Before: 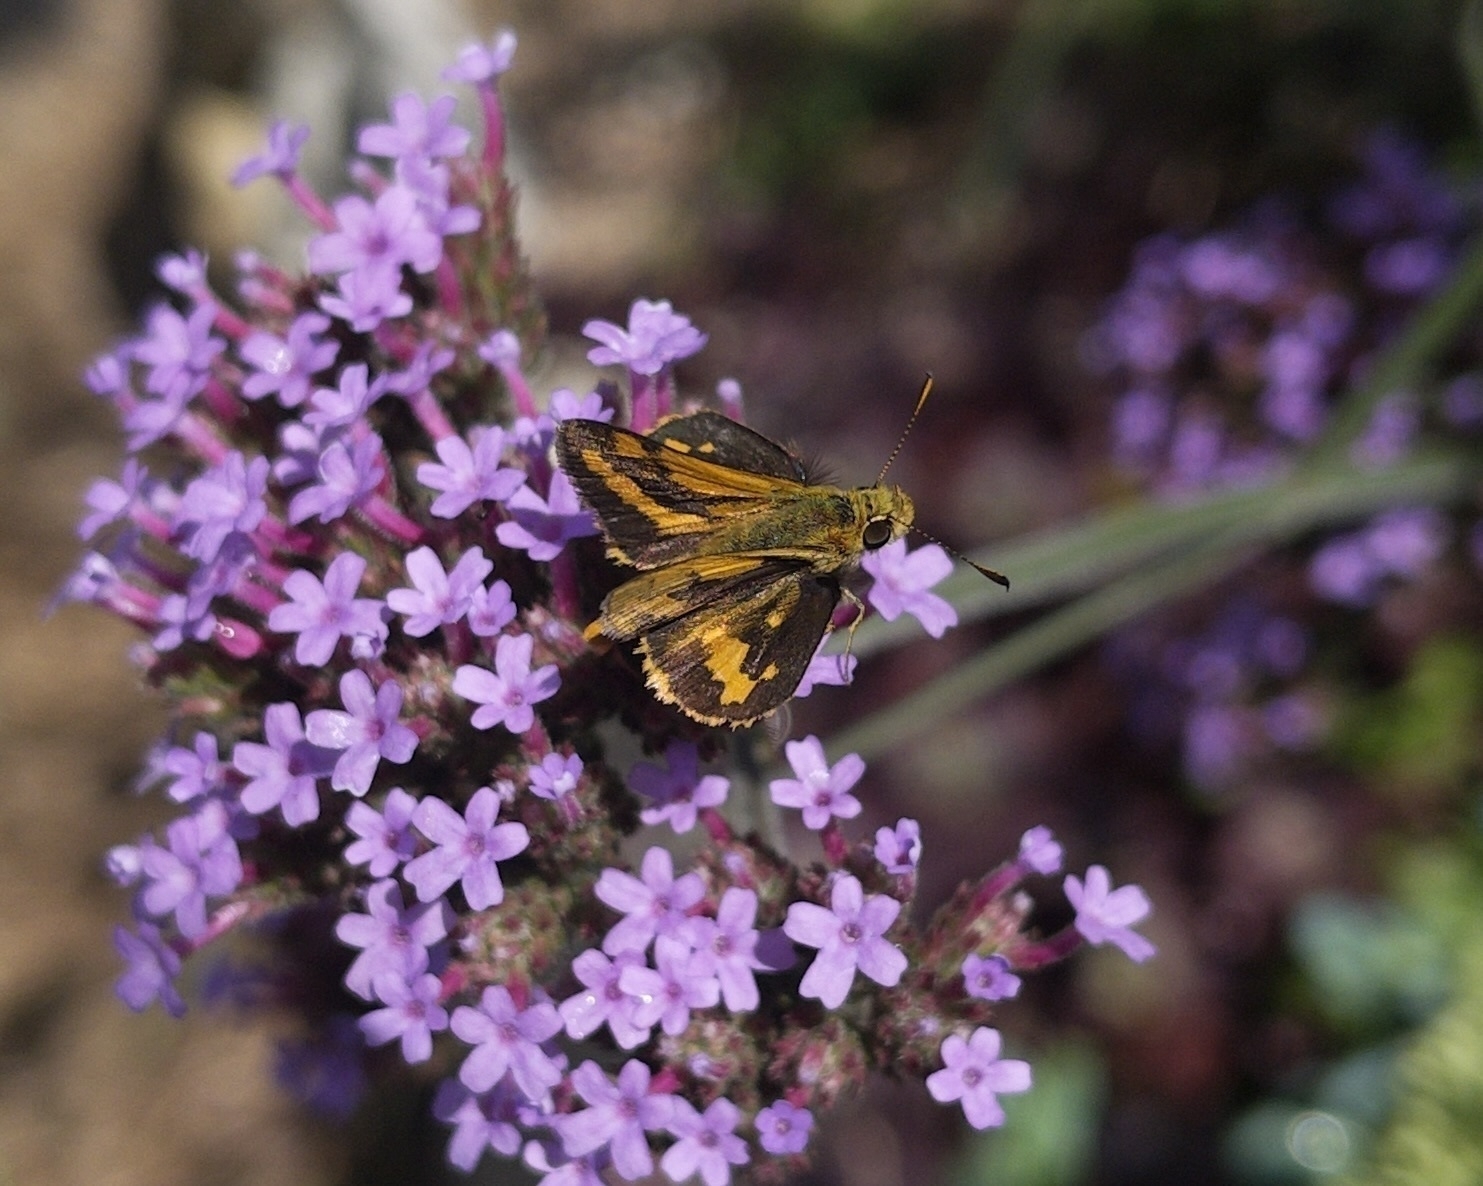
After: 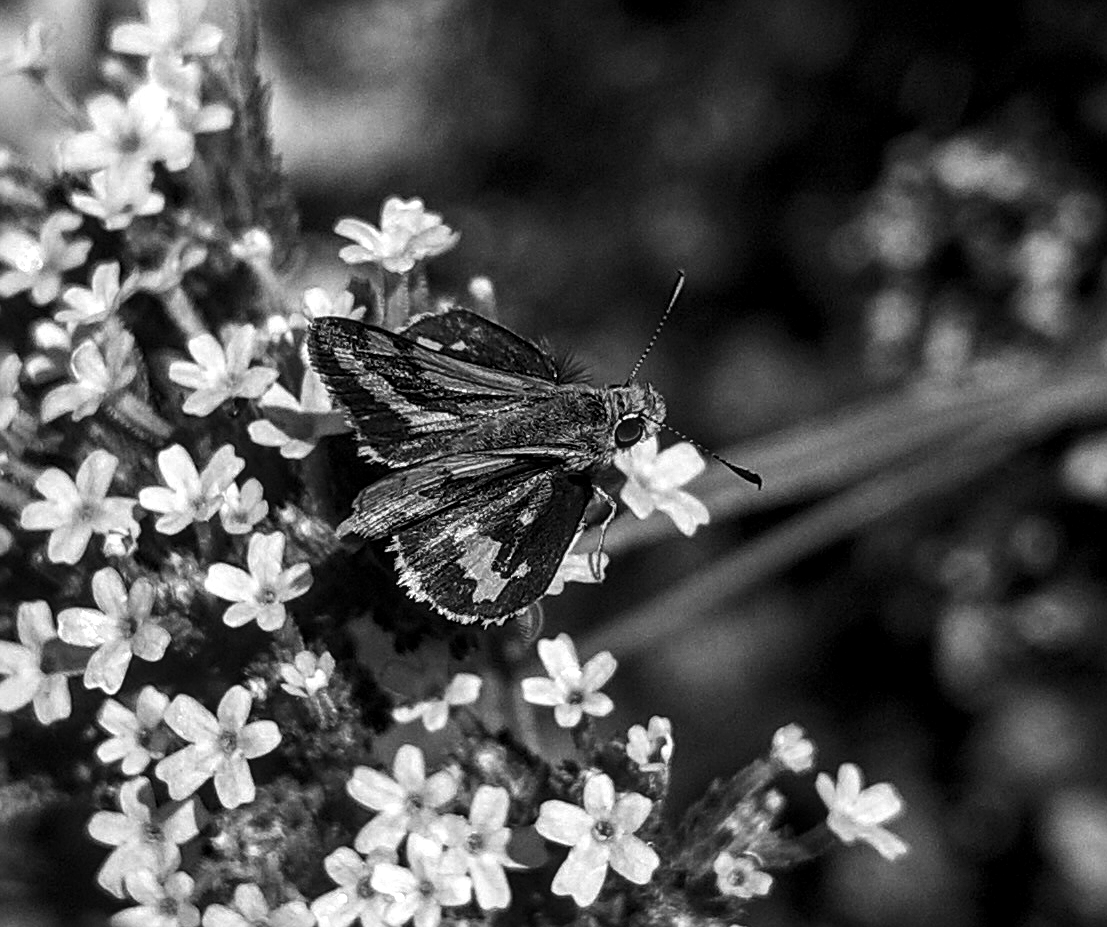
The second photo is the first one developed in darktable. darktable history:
exposure: exposure 0.651 EV, compensate highlight preservation false
color calibration: output gray [0.22, 0.42, 0.37, 0], x 0.335, y 0.348, temperature 5466.62 K
local contrast: highlights 62%, detail 143%, midtone range 0.431
sharpen: radius 2.747
contrast brightness saturation: contrast 0.126, brightness -0.235, saturation 0.145
crop: left 16.736%, top 8.622%, right 8.591%, bottom 12.658%
